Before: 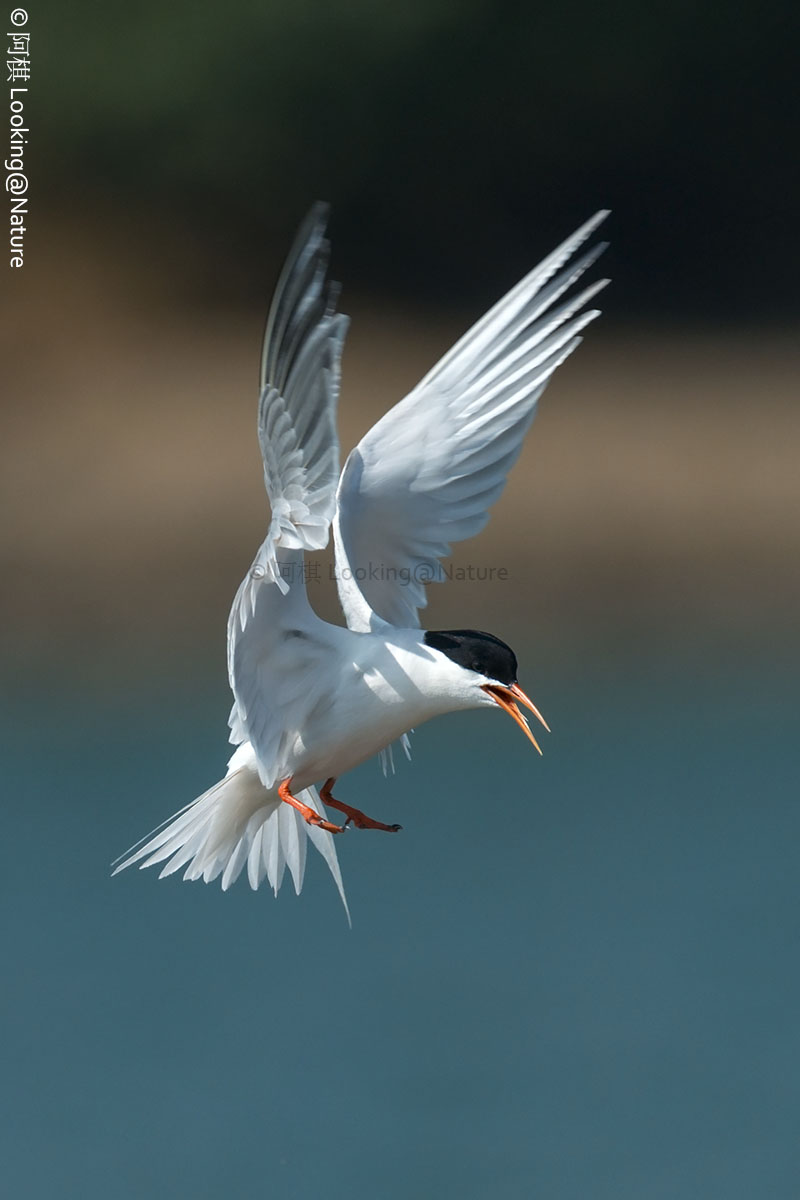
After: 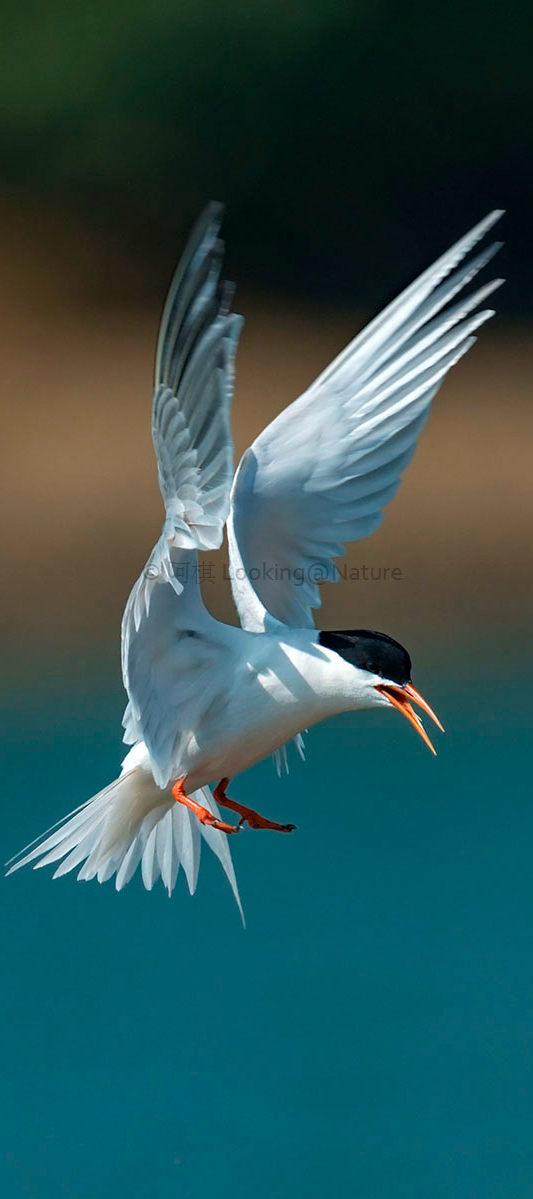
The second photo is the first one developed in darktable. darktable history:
haze removal: on, module defaults
velvia: on, module defaults
exposure: compensate highlight preservation false
shadows and highlights: radius 125.46, shadows 21.19, highlights -21.19, low approximation 0.01
crop and rotate: left 13.409%, right 19.924%
